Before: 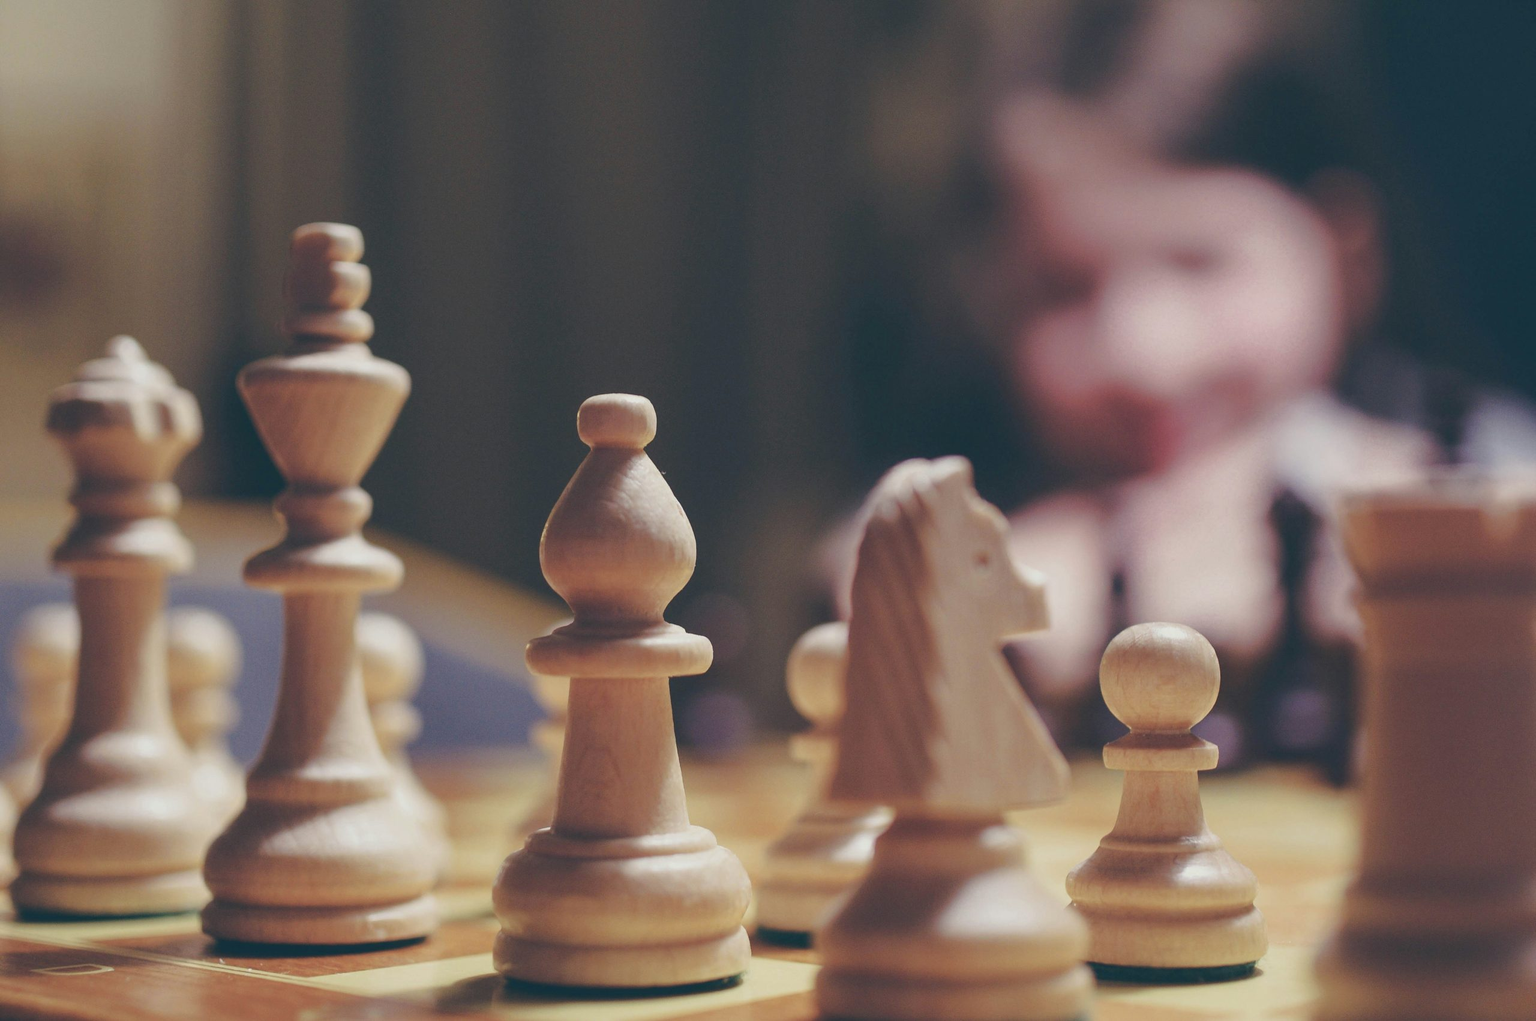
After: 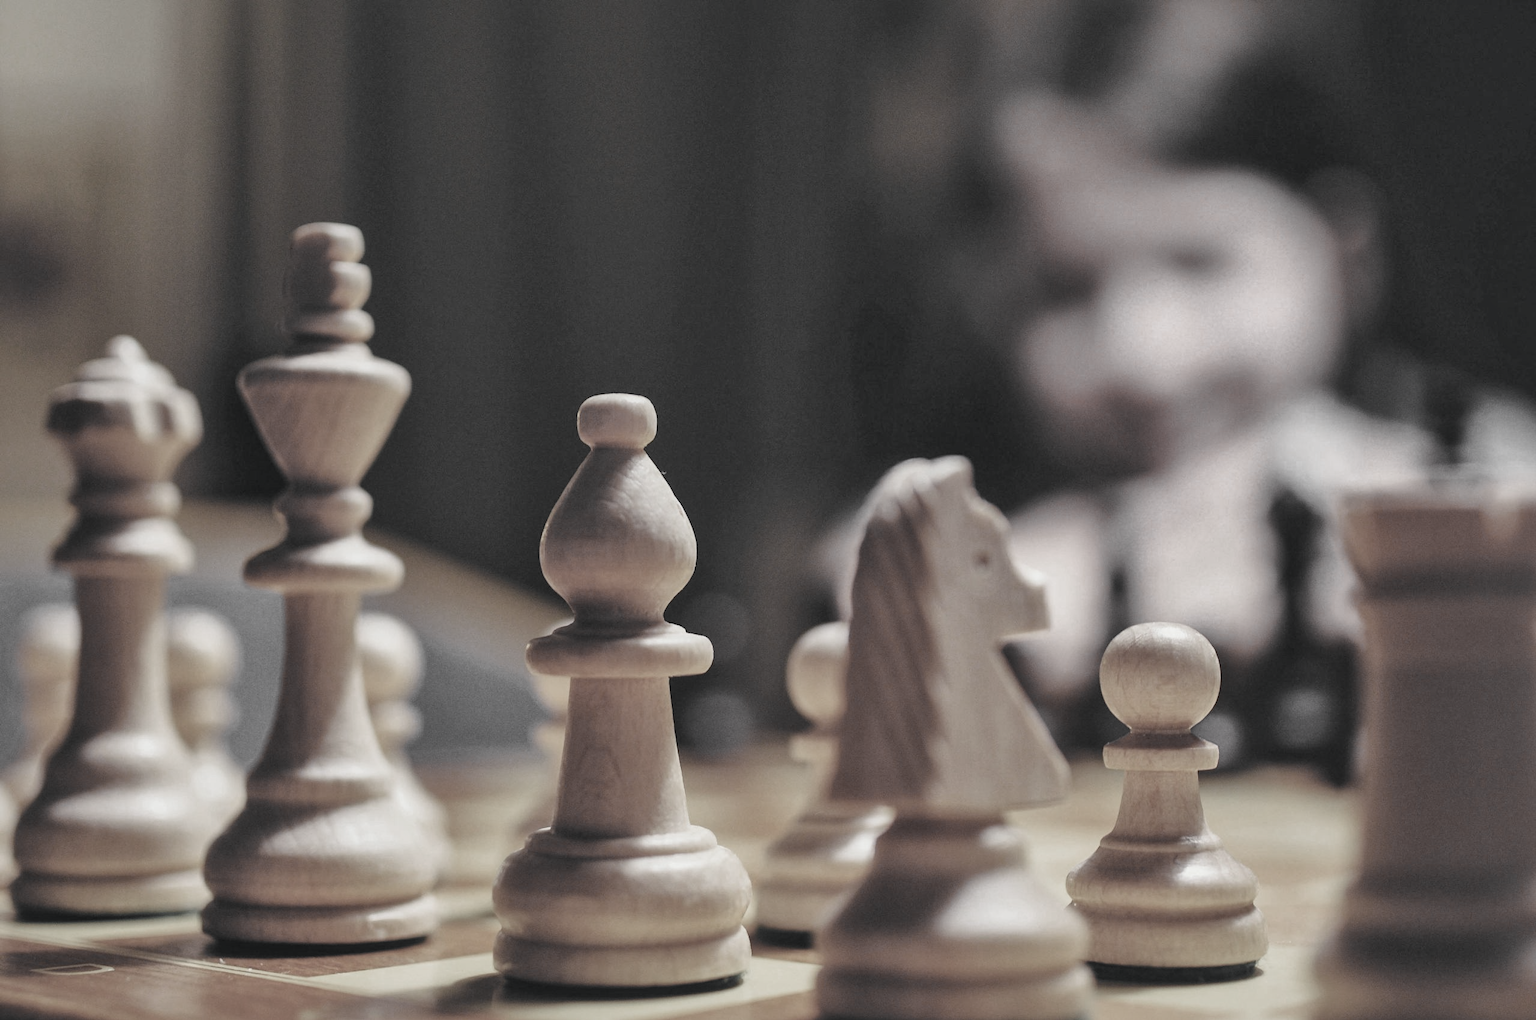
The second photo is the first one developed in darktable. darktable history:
color zones: curves: ch0 [(0, 0.613) (0.01, 0.613) (0.245, 0.448) (0.498, 0.529) (0.642, 0.665) (0.879, 0.777) (0.99, 0.613)]; ch1 [(0, 0.035) (0.121, 0.189) (0.259, 0.197) (0.415, 0.061) (0.589, 0.022) (0.732, 0.022) (0.857, 0.026) (0.991, 0.053)]
exposure: black level correction 0.01, exposure 0.014 EV, compensate highlight preservation false
local contrast: mode bilateral grid, contrast 20, coarseness 50, detail 150%, midtone range 0.2
